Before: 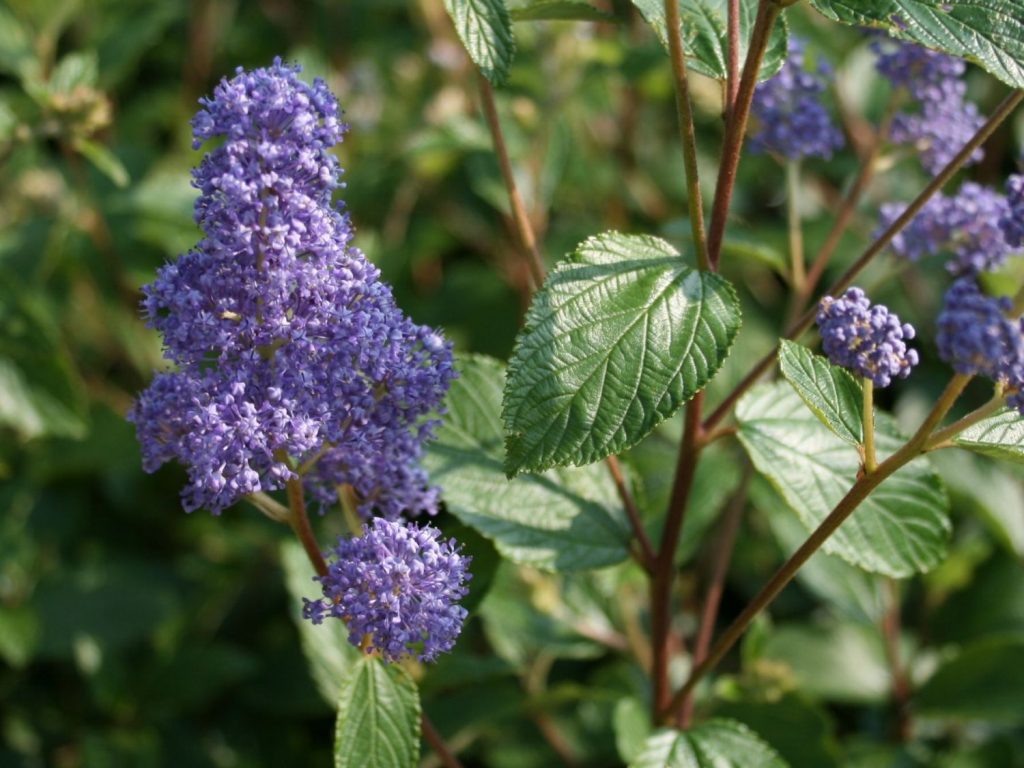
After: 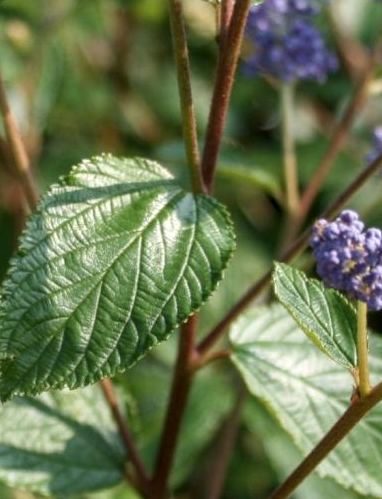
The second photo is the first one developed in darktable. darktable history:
crop and rotate: left 49.446%, top 10.144%, right 13.214%, bottom 24.861%
local contrast: on, module defaults
